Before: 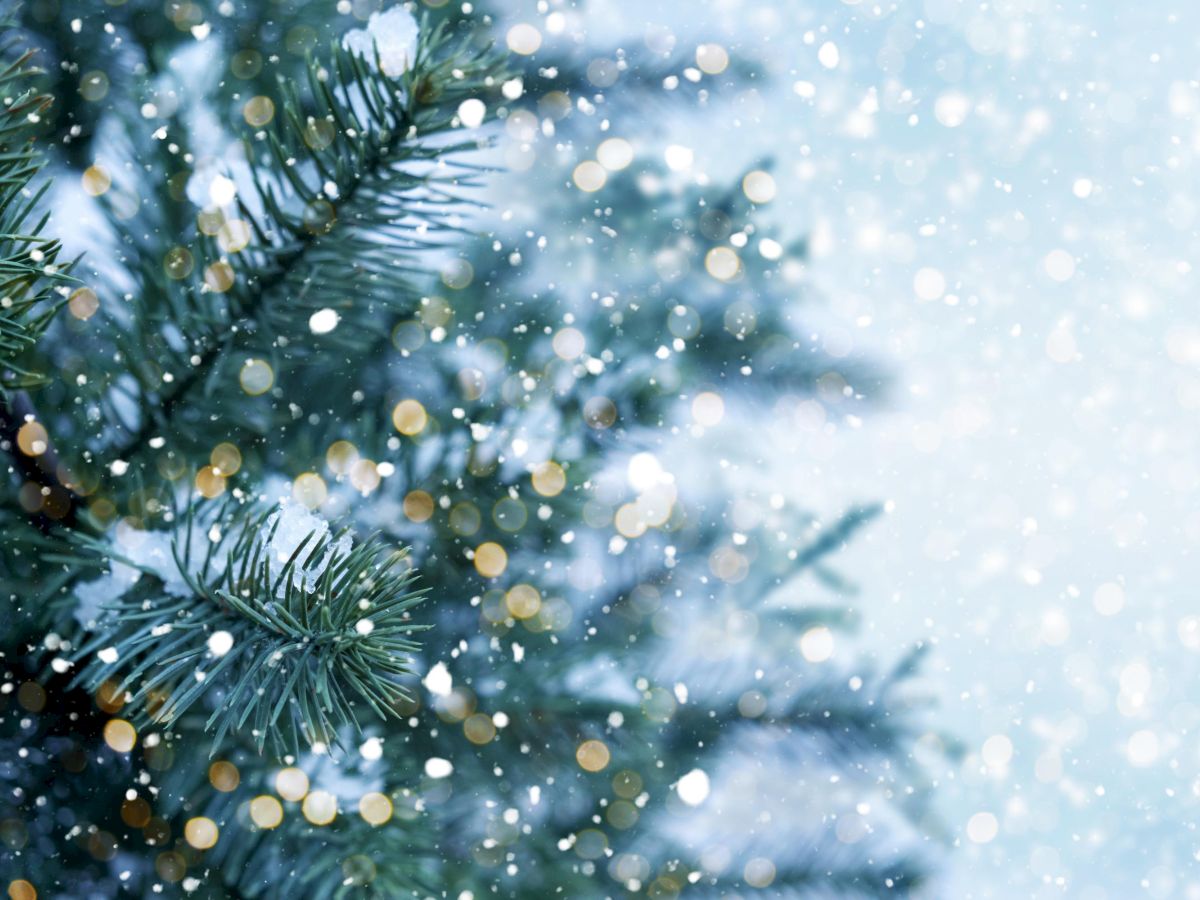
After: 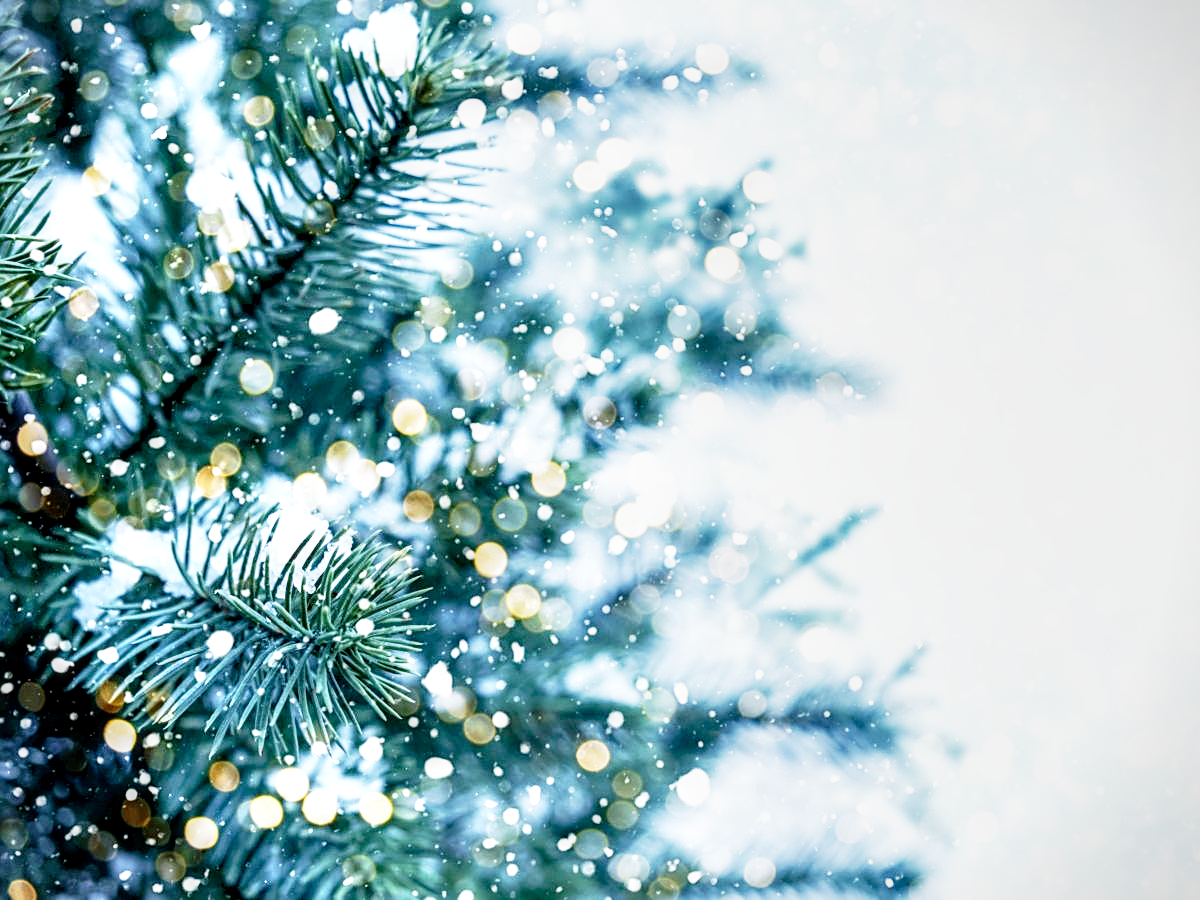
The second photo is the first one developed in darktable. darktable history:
contrast brightness saturation: contrast -0.12
local contrast: highlights 60%, shadows 64%, detail 160%
sharpen: on, module defaults
base curve: curves: ch0 [(0, 0) (0.012, 0.01) (0.073, 0.168) (0.31, 0.711) (0.645, 0.957) (1, 1)], preserve colors none
vignetting: fall-off start 97.35%, fall-off radius 78.32%, width/height ratio 1.106, unbound false
